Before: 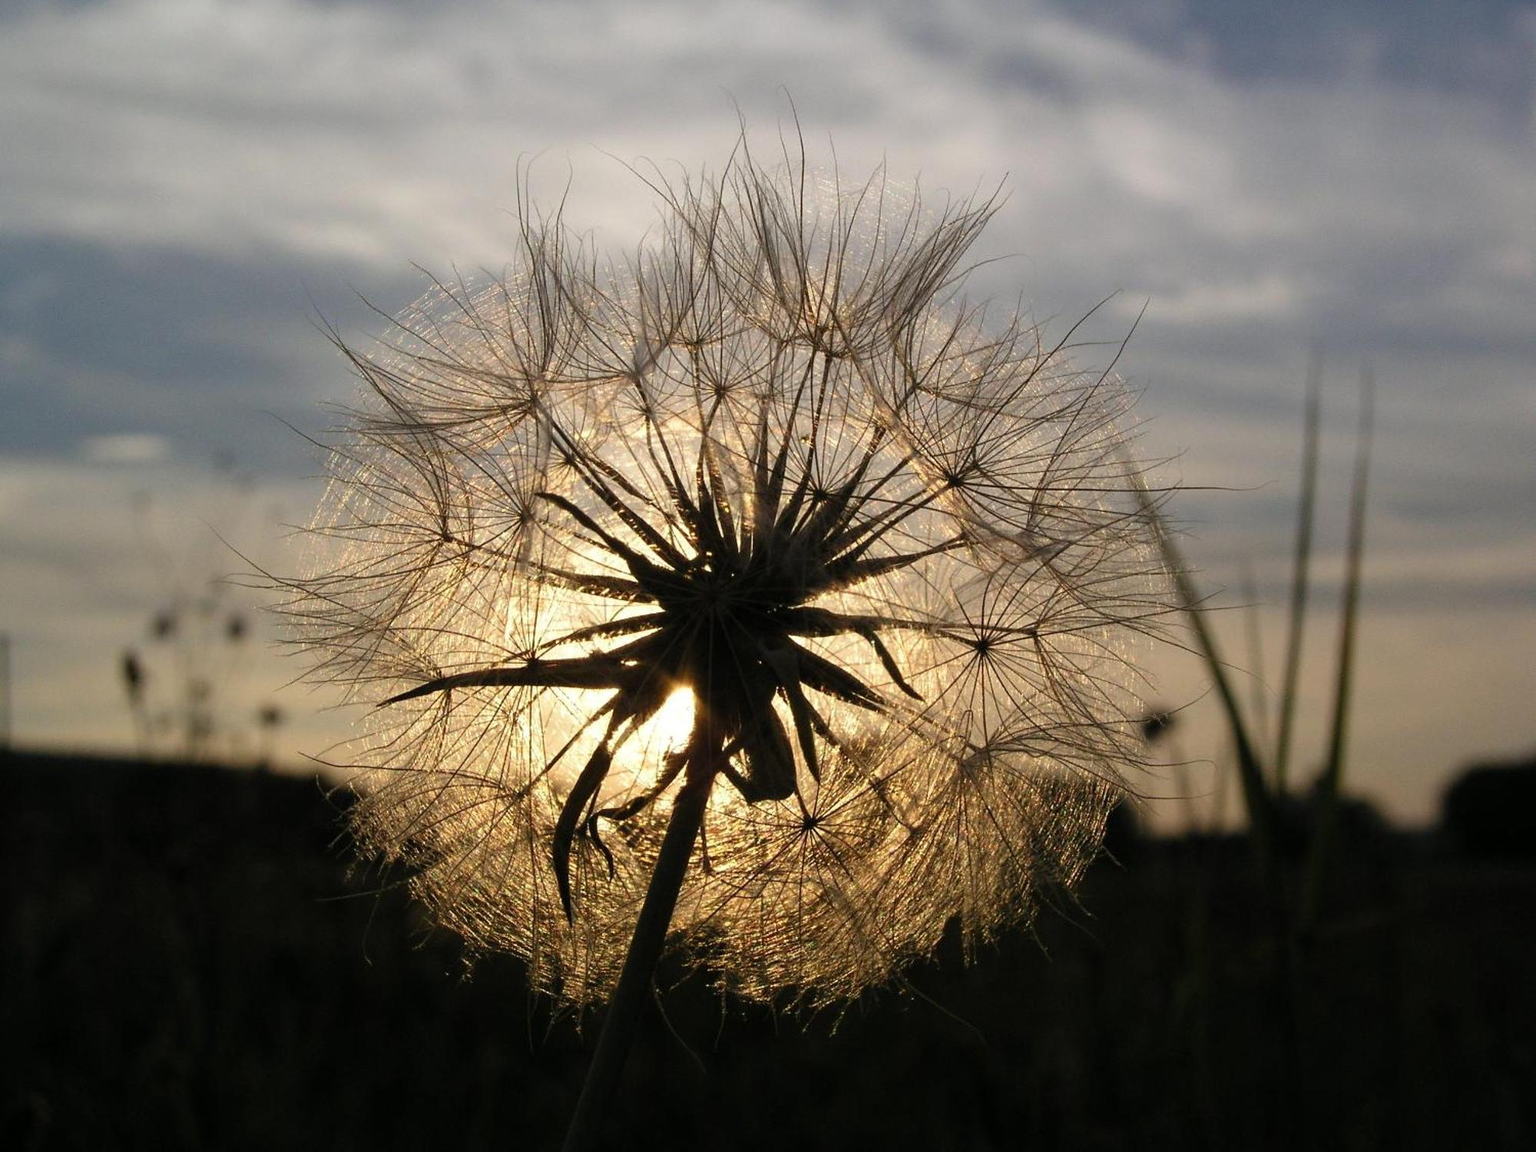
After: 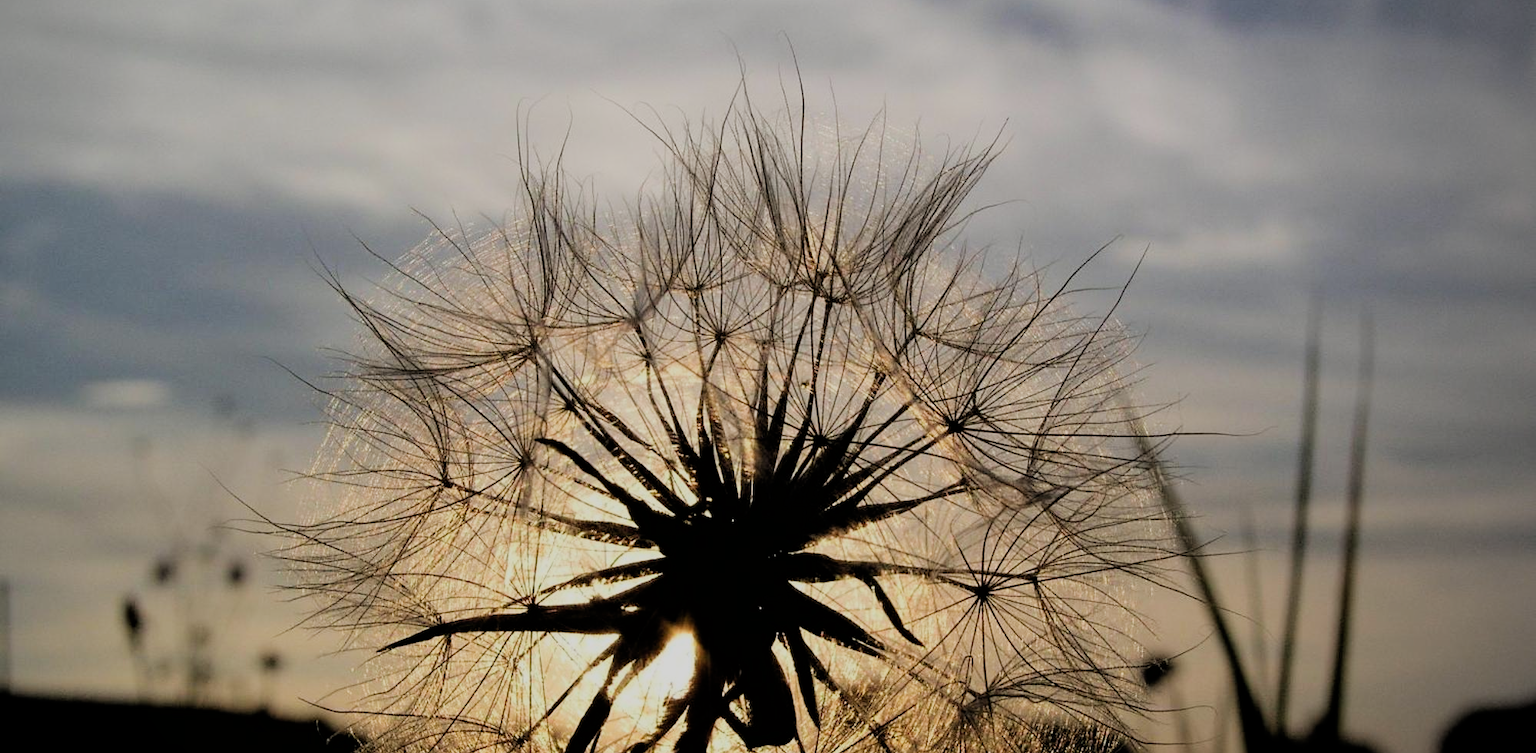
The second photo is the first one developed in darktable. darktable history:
crop and rotate: top 4.782%, bottom 29.784%
filmic rgb: black relative exposure -4.2 EV, white relative exposure 5.16 EV, threshold 2.98 EV, hardness 2.16, contrast 1.163, enable highlight reconstruction true
vignetting: center (-0.122, -0.009)
